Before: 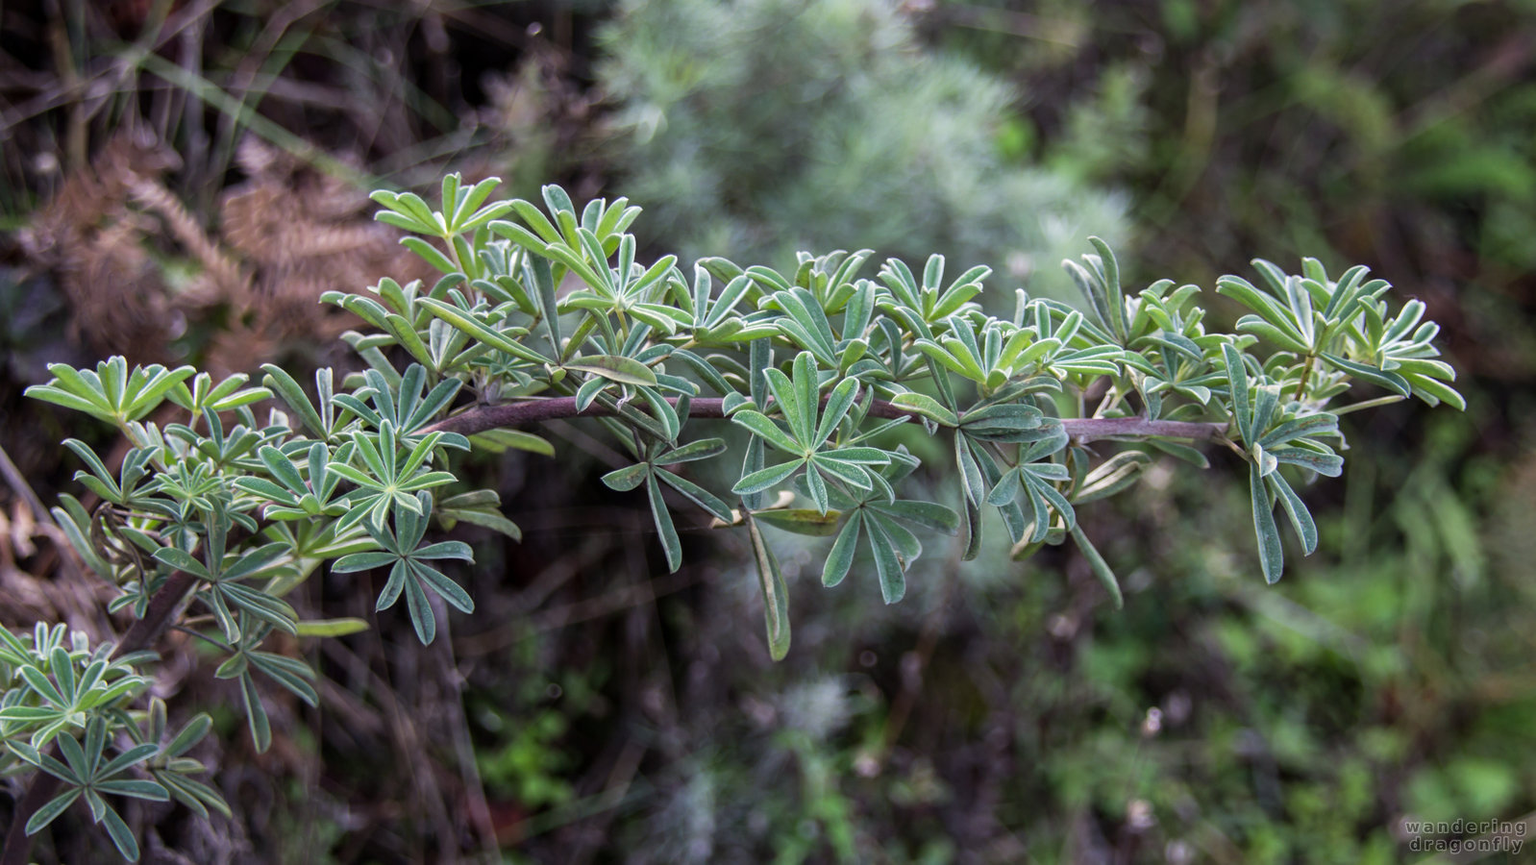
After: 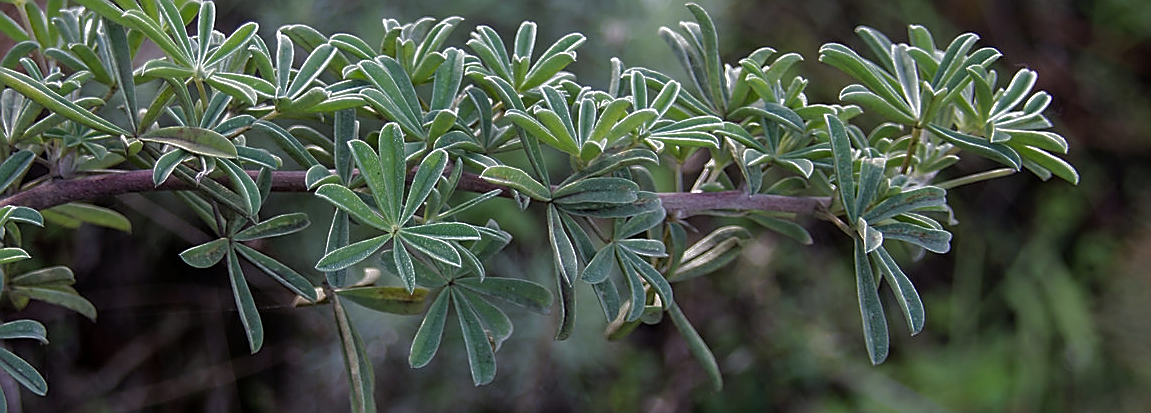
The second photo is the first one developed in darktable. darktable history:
crop and rotate: left 27.938%, top 27.046%, bottom 27.046%
sharpen: radius 1.4, amount 1.25, threshold 0.7
base curve: curves: ch0 [(0, 0) (0.841, 0.609) (1, 1)]
